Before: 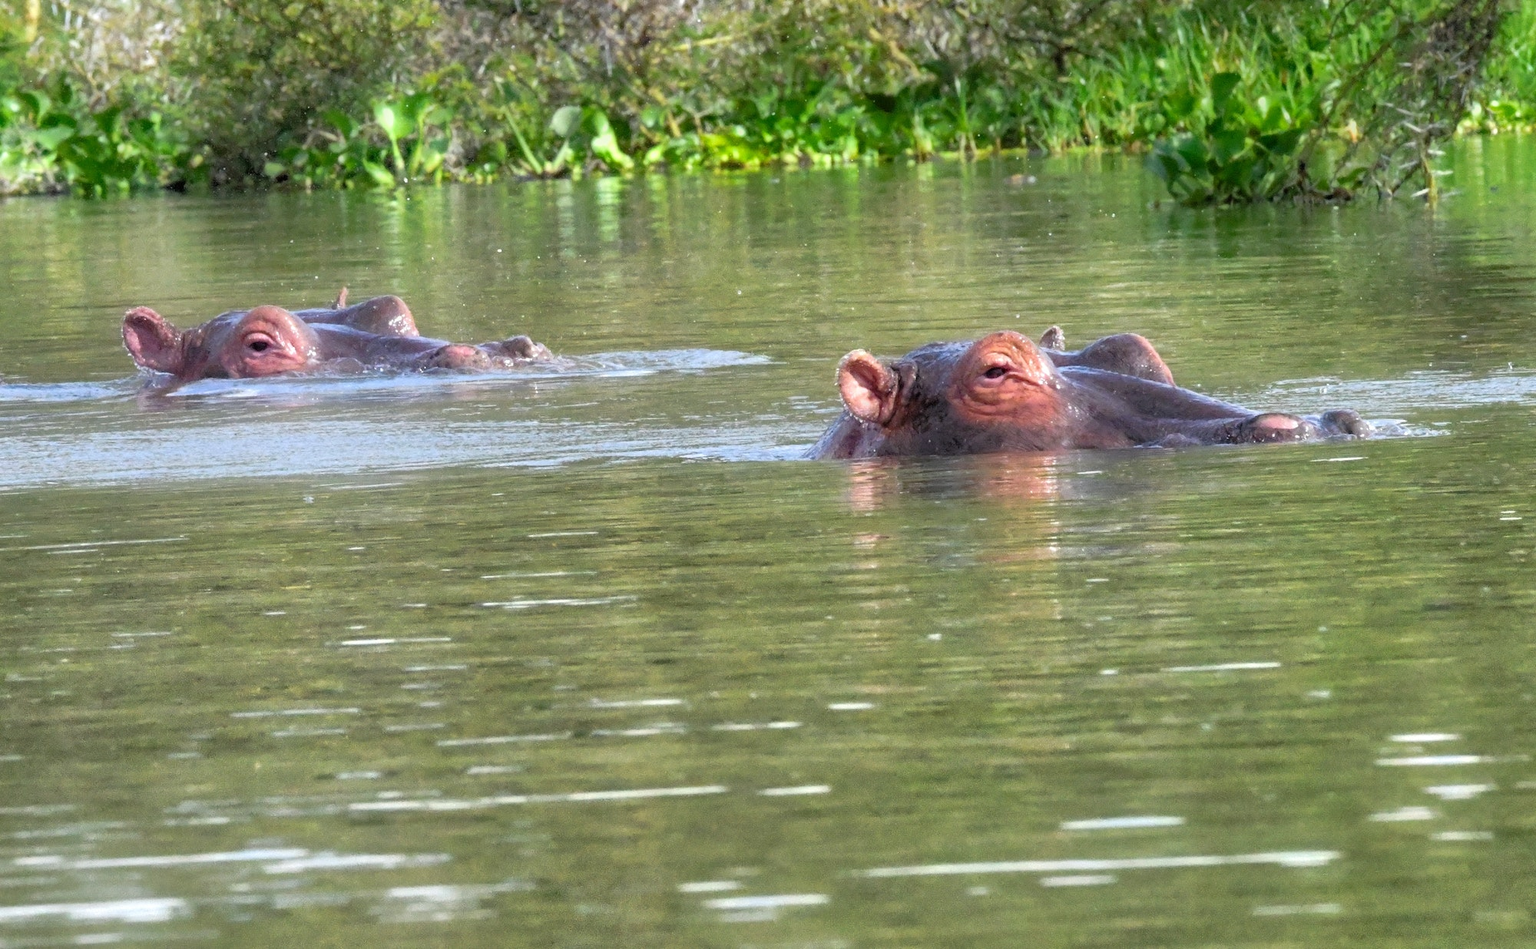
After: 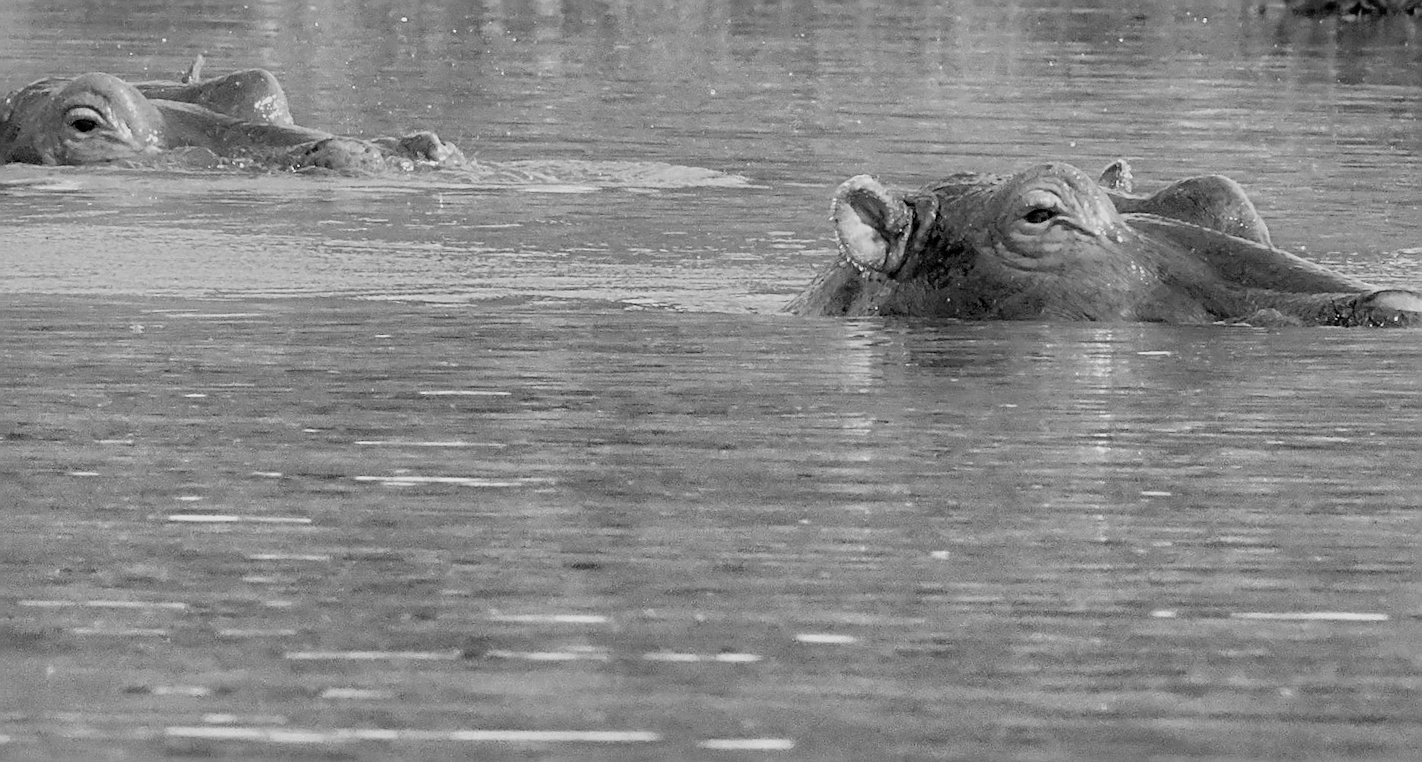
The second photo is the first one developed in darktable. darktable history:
white balance: red 0.988, blue 1.017
monochrome: on, module defaults
crop and rotate: angle -3.37°, left 9.79%, top 20.73%, right 12.42%, bottom 11.82%
sharpen: amount 0.75
filmic rgb: black relative exposure -7.75 EV, white relative exposure 4.4 EV, threshold 3 EV, hardness 3.76, latitude 38.11%, contrast 0.966, highlights saturation mix 10%, shadows ↔ highlights balance 4.59%, color science v4 (2020), enable highlight reconstruction true
